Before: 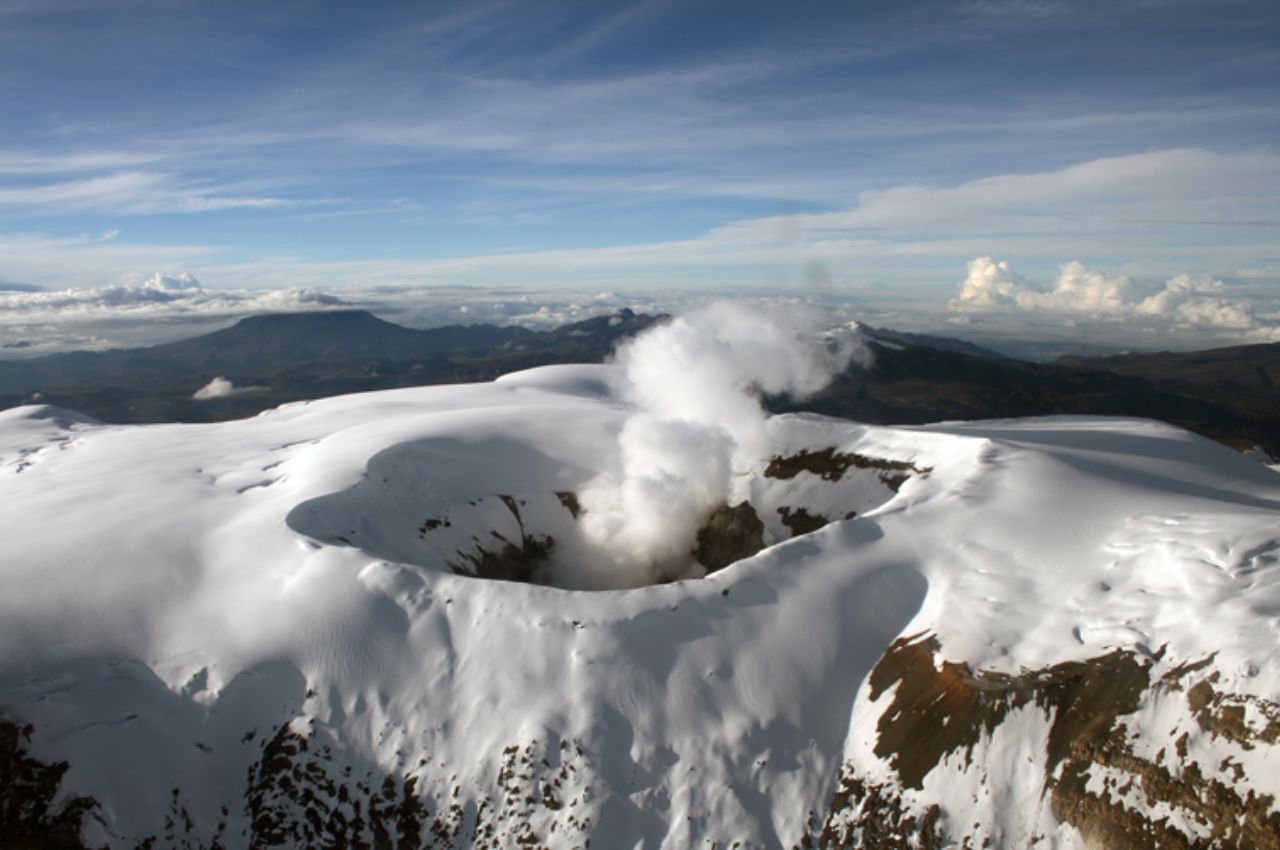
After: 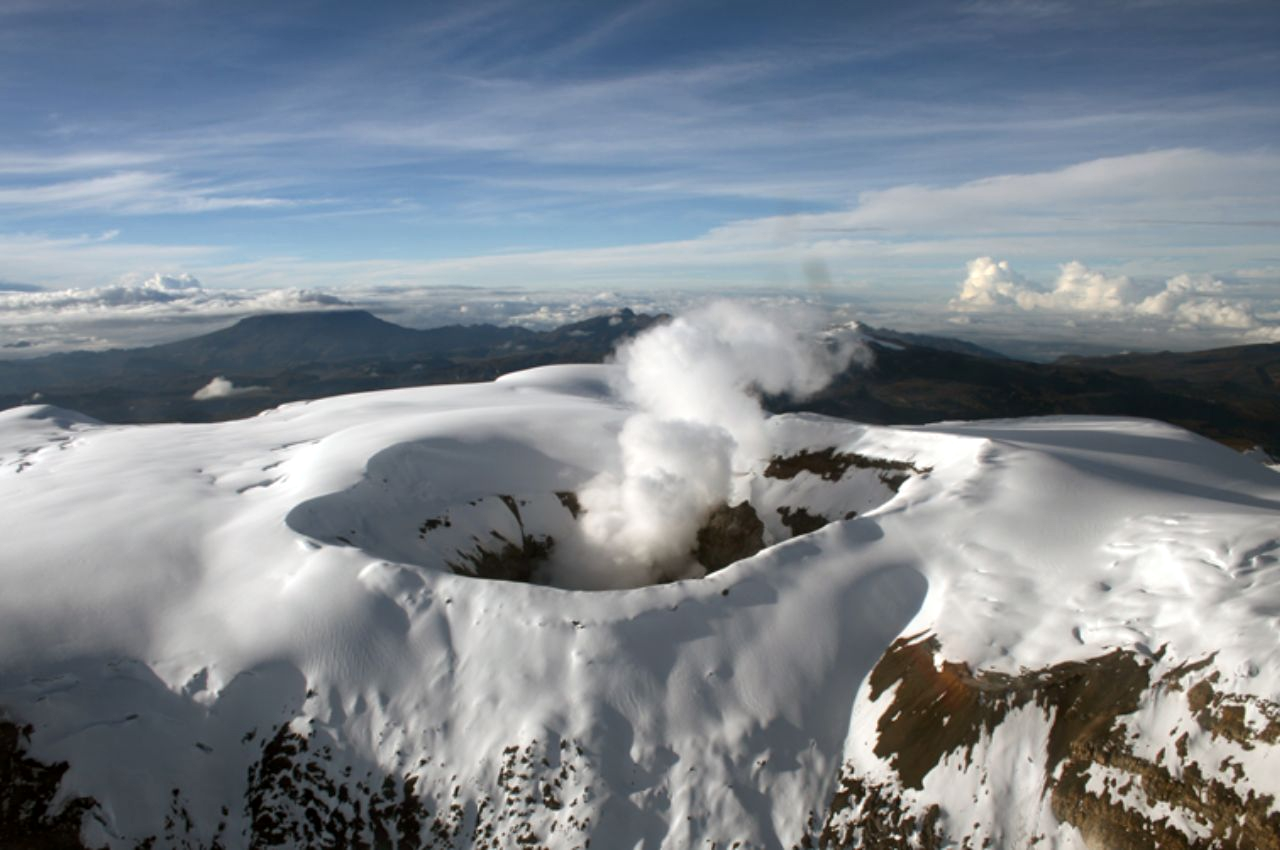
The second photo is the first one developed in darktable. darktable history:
local contrast: mode bilateral grid, contrast 20, coarseness 50, detail 120%, midtone range 0.2
white balance: emerald 1
